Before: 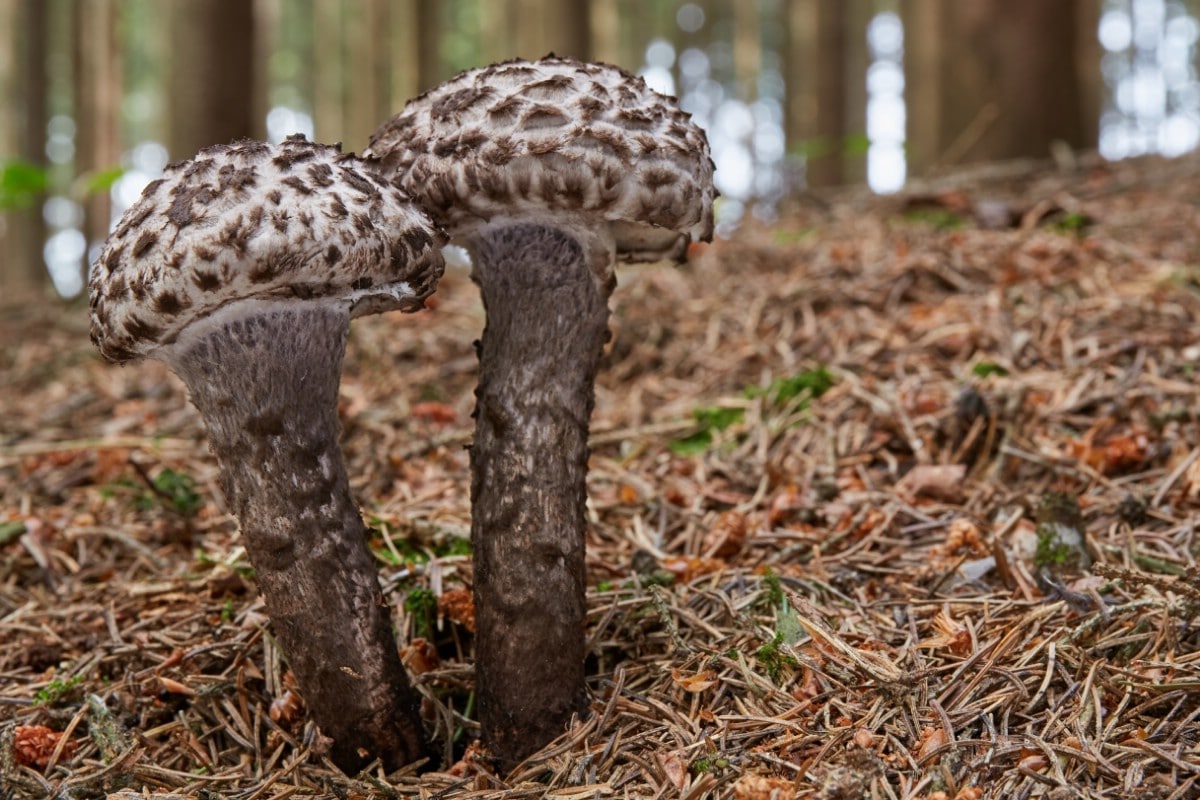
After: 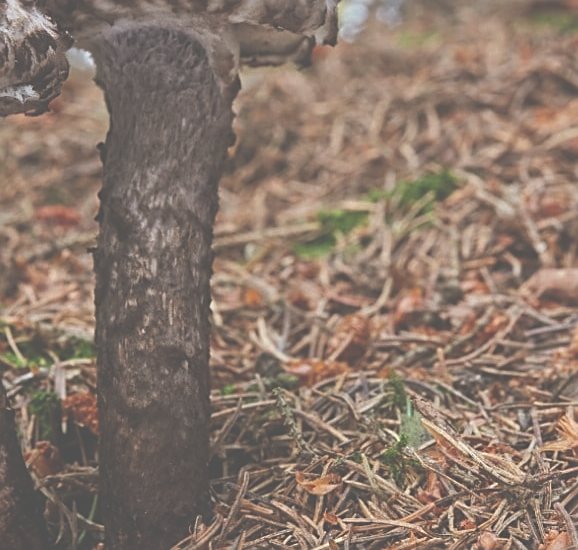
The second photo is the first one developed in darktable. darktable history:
sharpen: on, module defaults
exposure: black level correction -0.087, compensate highlight preservation false
crop: left 31.353%, top 24.742%, right 20.457%, bottom 6.397%
